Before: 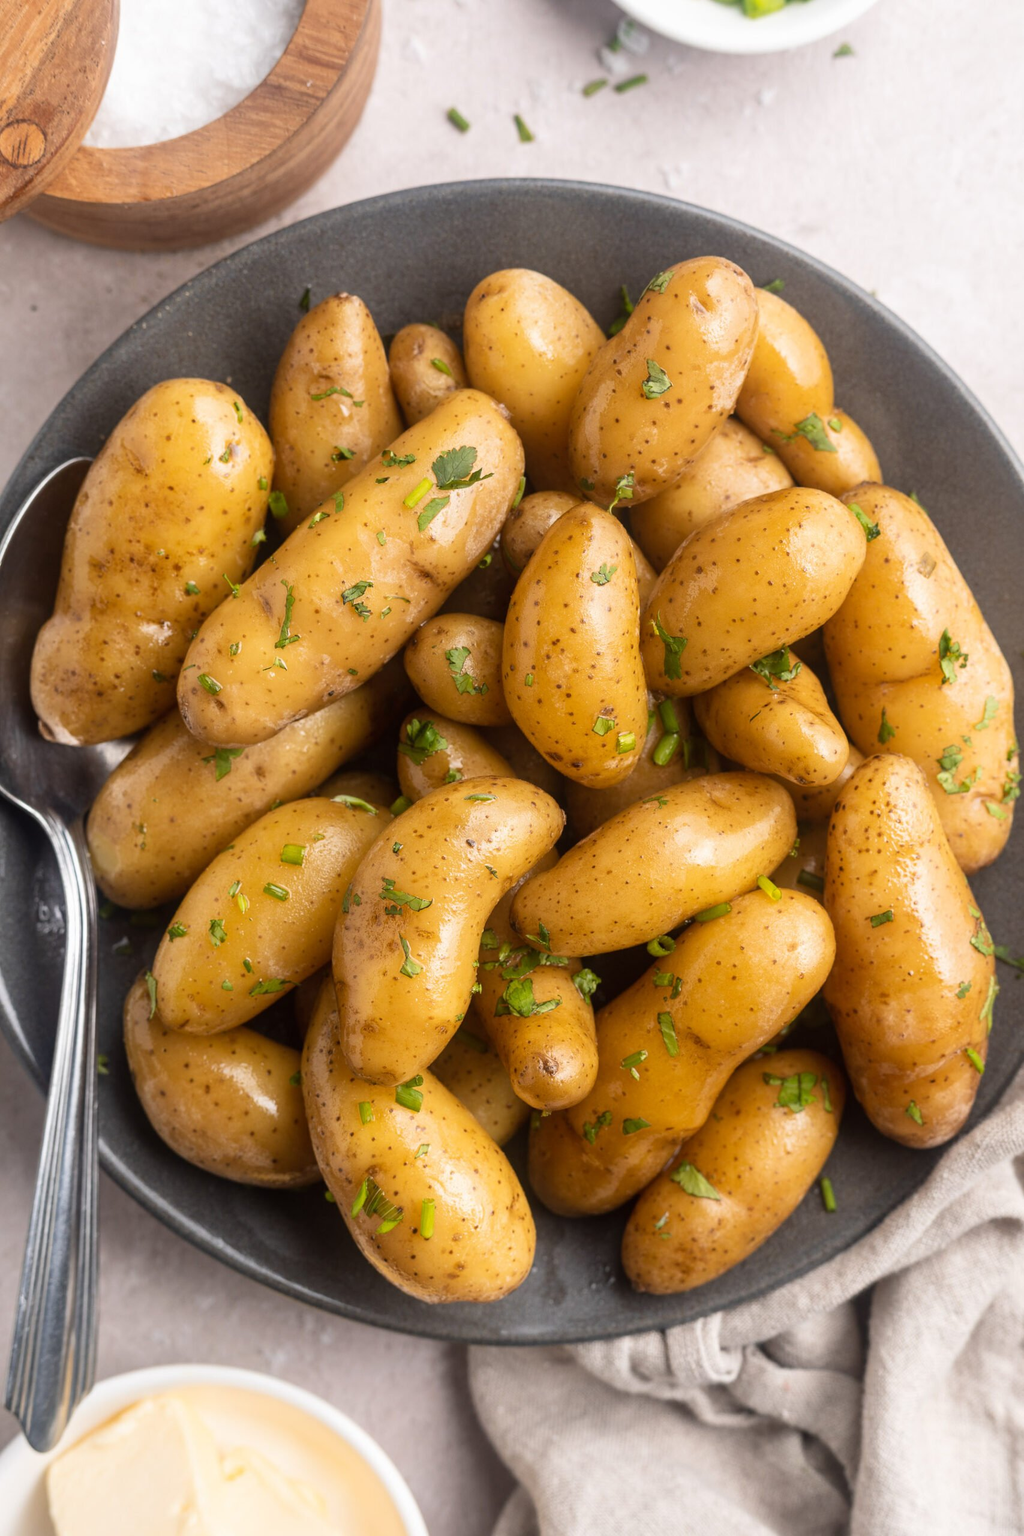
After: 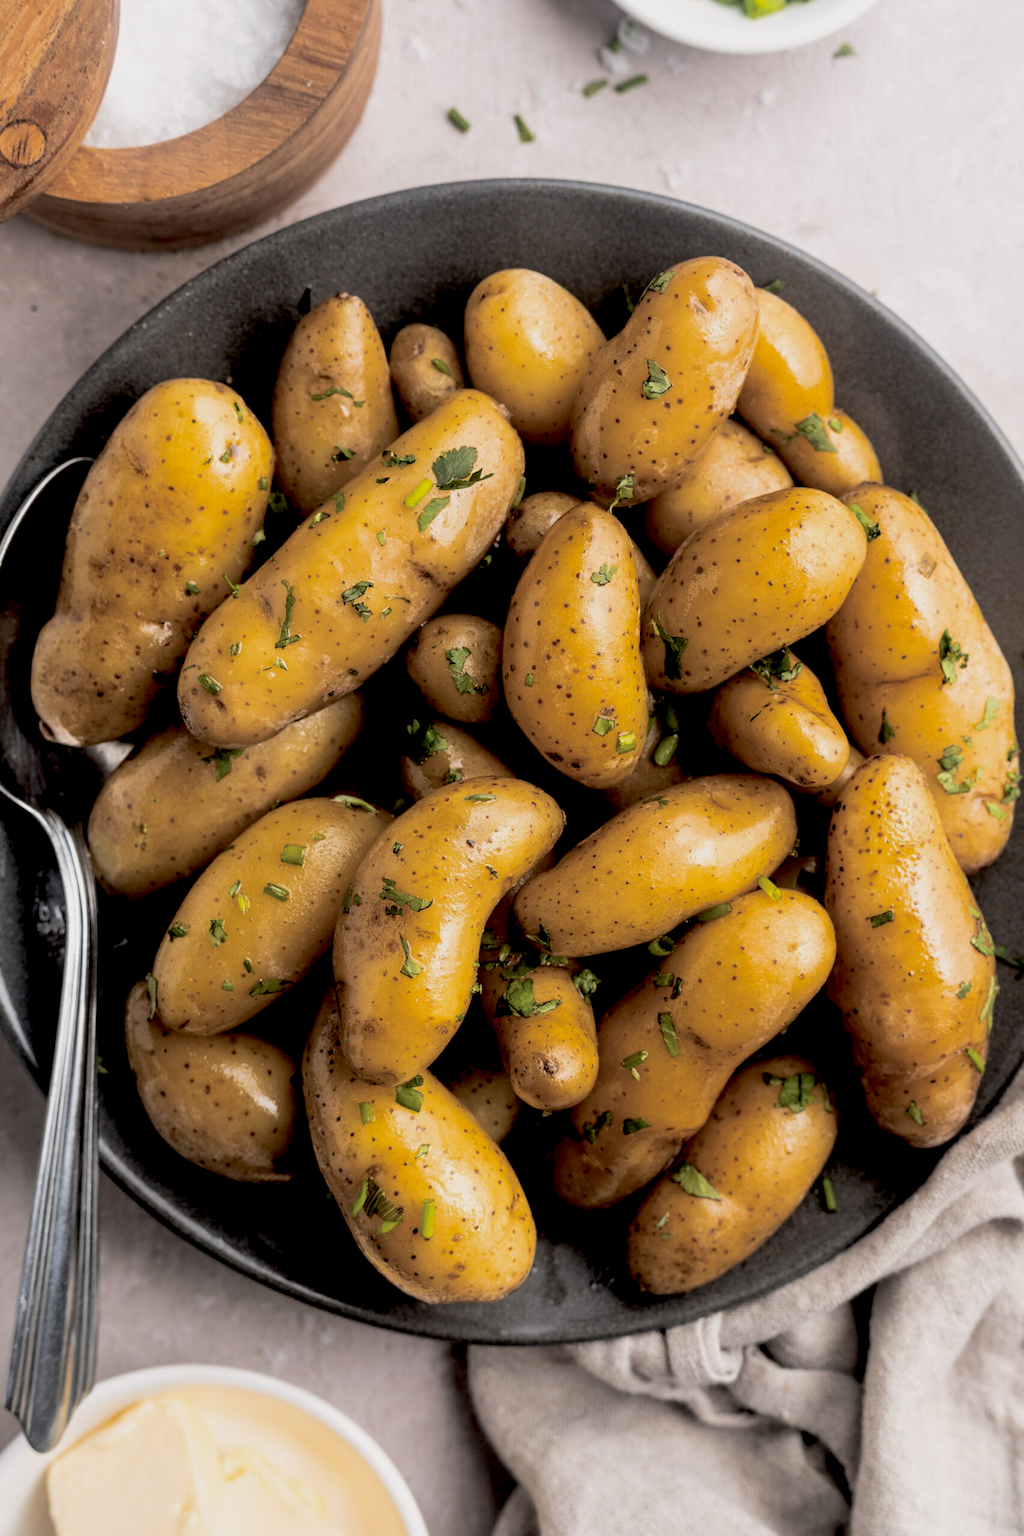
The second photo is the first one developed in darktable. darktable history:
exposure: black level correction 0.046, exposure -0.228 EV, compensate highlight preservation false
split-toning: shadows › hue 36°, shadows › saturation 0.05, highlights › hue 10.8°, highlights › saturation 0.15, compress 40%
